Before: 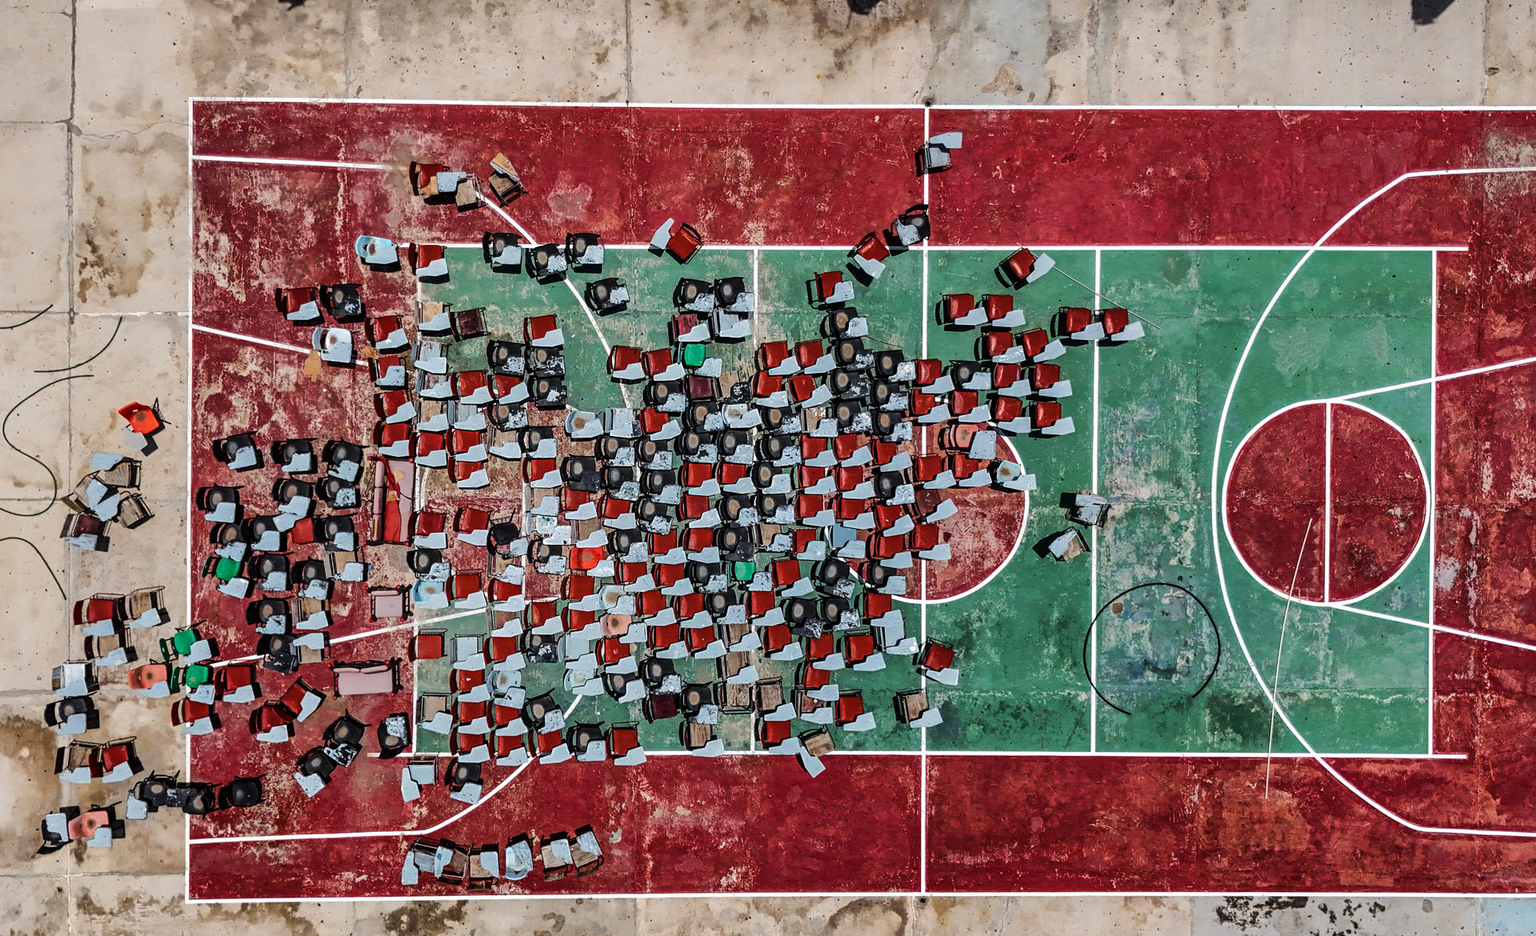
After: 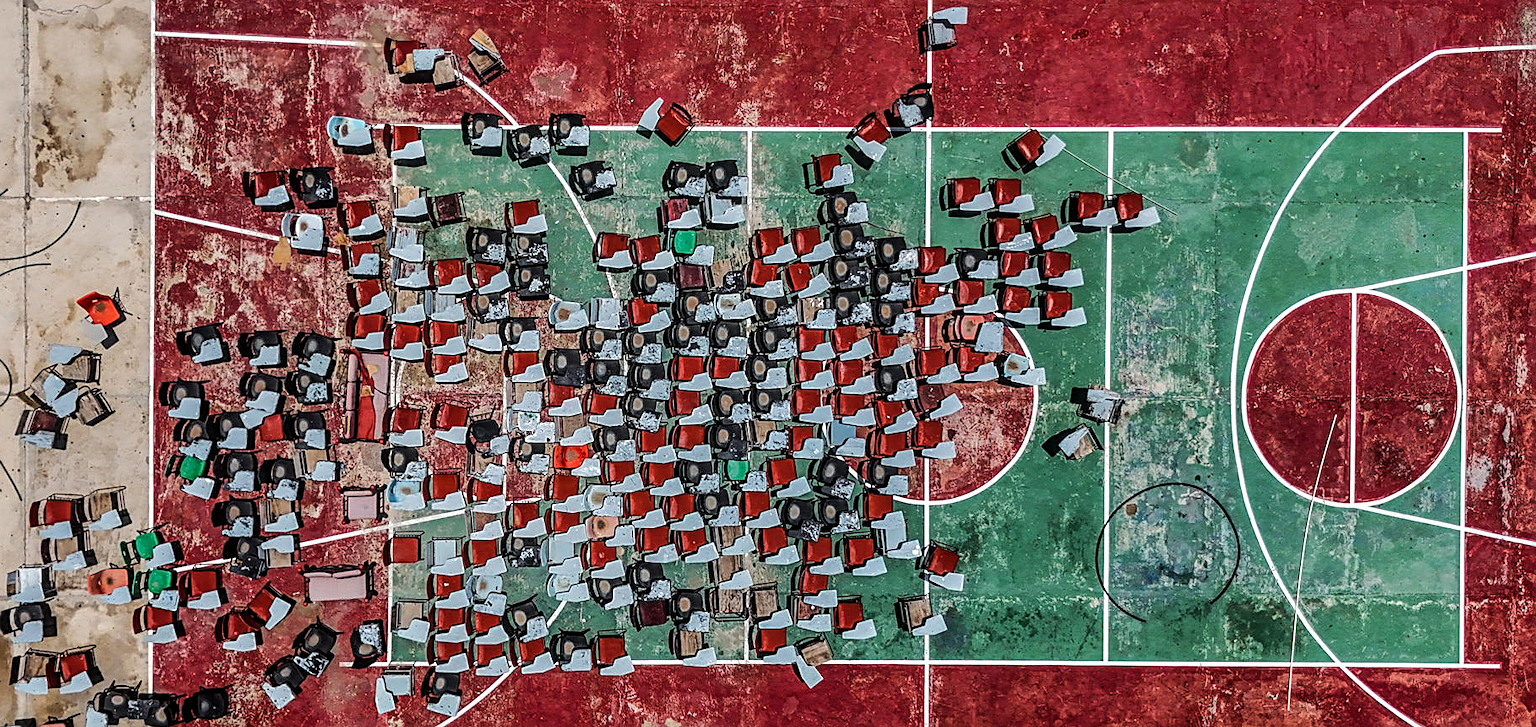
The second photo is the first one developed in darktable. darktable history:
sharpen: on, module defaults
crop and rotate: left 2.991%, top 13.451%, right 2.246%, bottom 12.832%
tone equalizer: edges refinement/feathering 500, mask exposure compensation -1.57 EV, preserve details no
local contrast: on, module defaults
